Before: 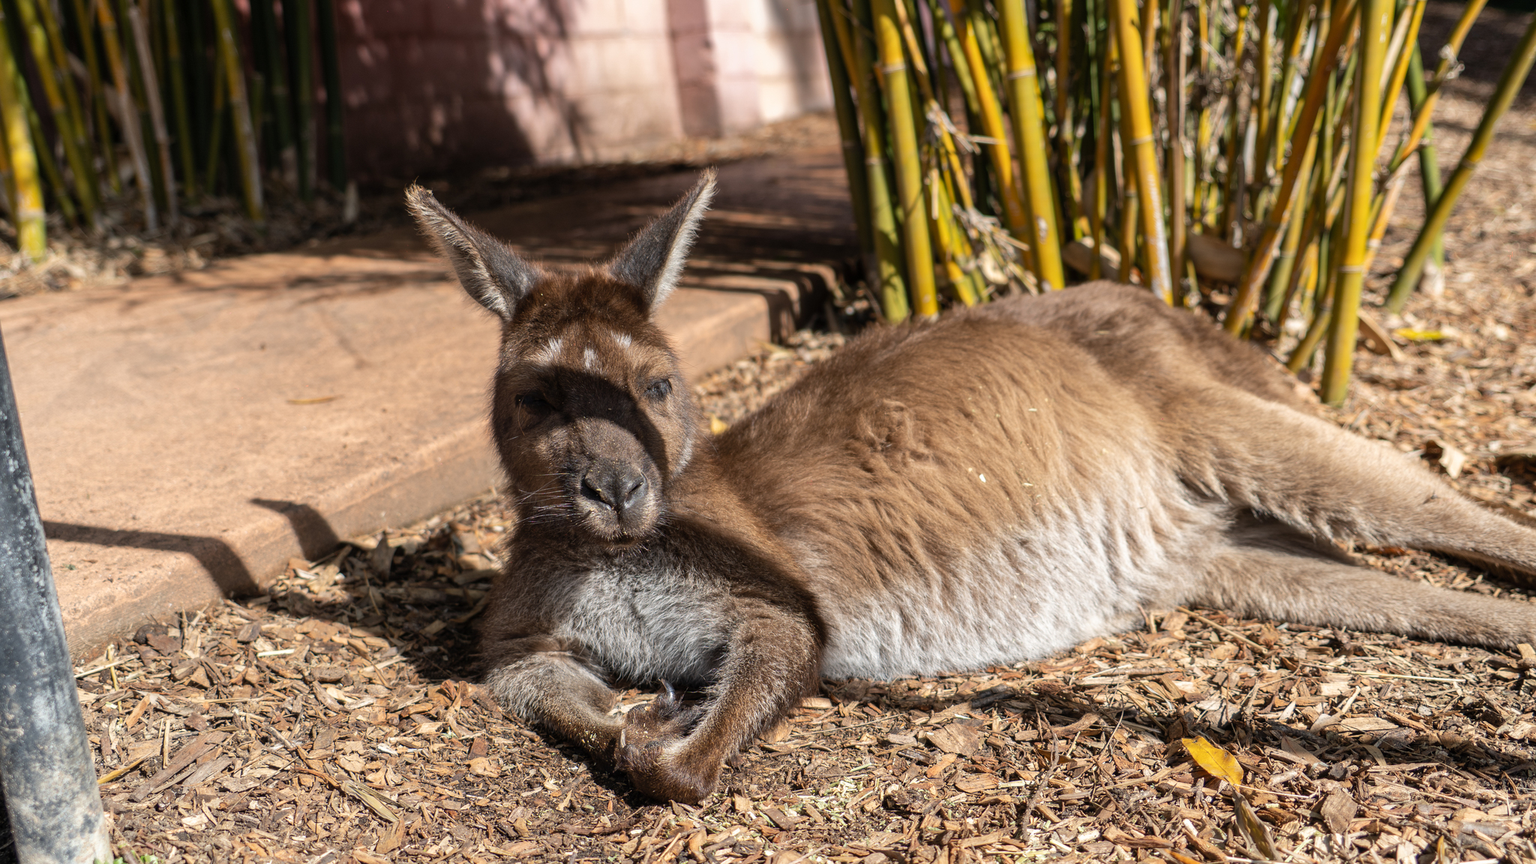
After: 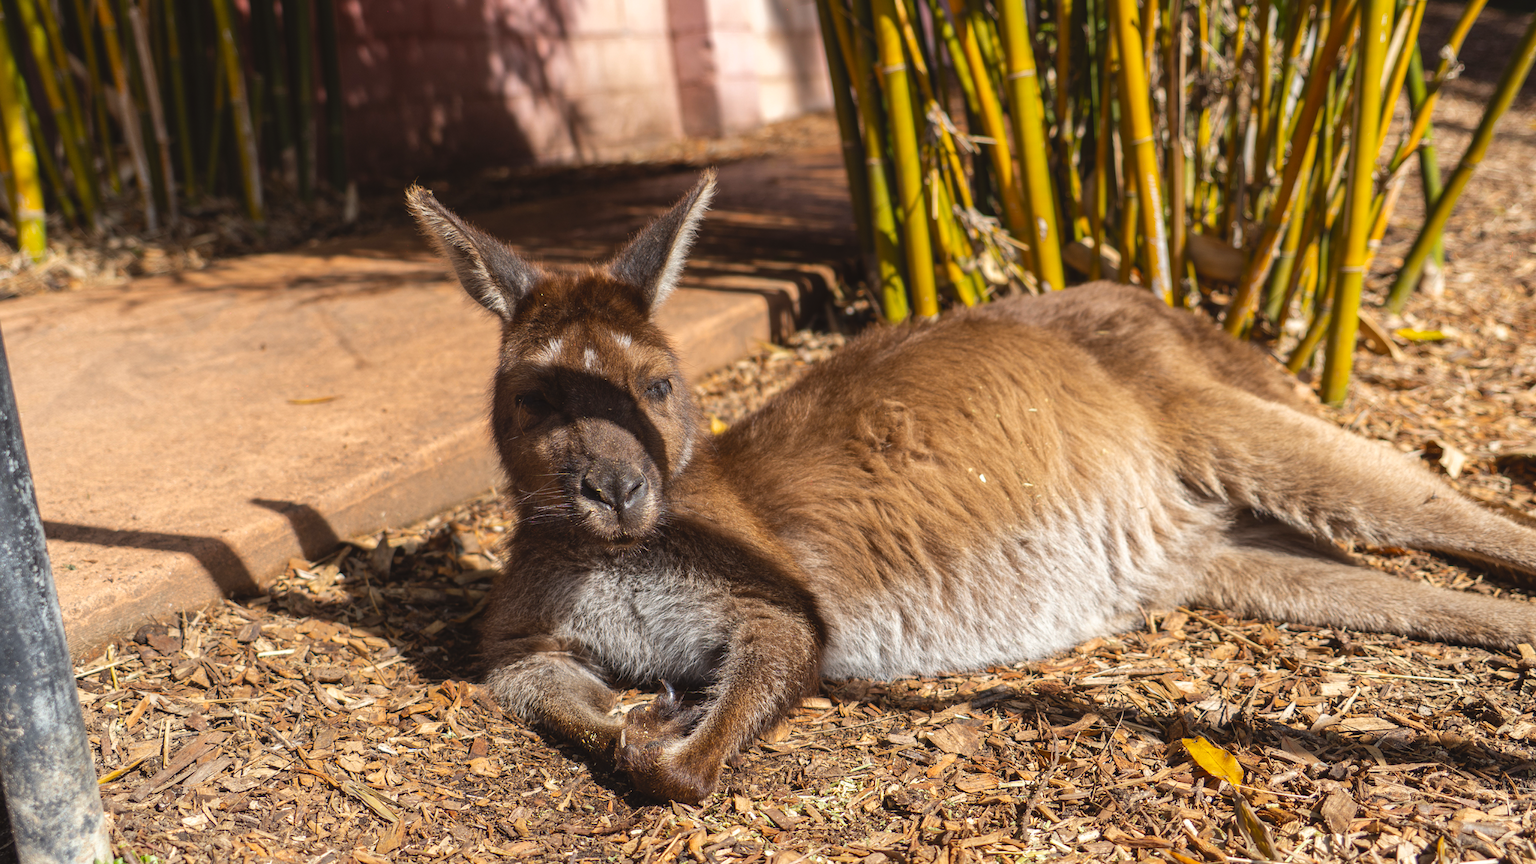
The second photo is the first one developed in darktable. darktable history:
color balance rgb: power › luminance -3.574%, power › chroma 0.584%, power › hue 37.28°, global offset › luminance 0.741%, perceptual saturation grading › global saturation 25.39%, global vibrance 11.157%
